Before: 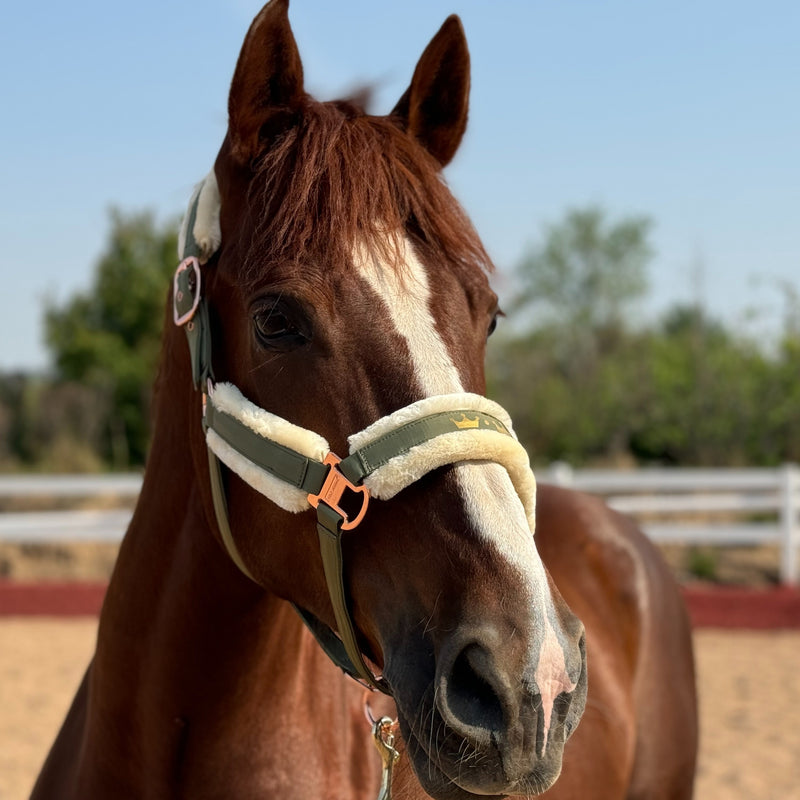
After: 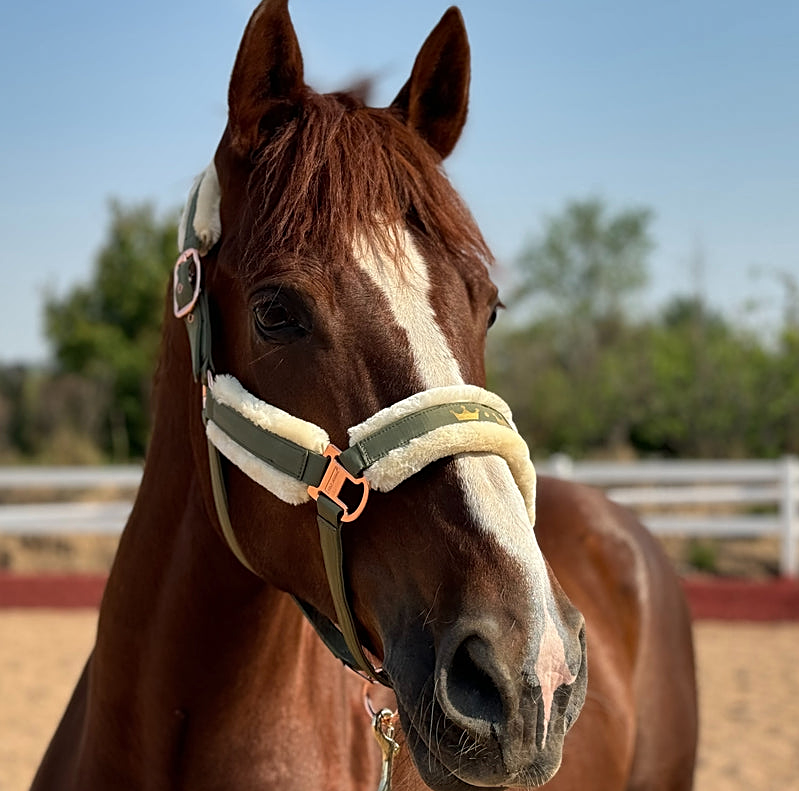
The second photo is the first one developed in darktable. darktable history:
crop: top 1%, right 0.075%
shadows and highlights: radius 109.16, shadows 23.34, highlights -58.63, low approximation 0.01, soften with gaussian
sharpen: on, module defaults
